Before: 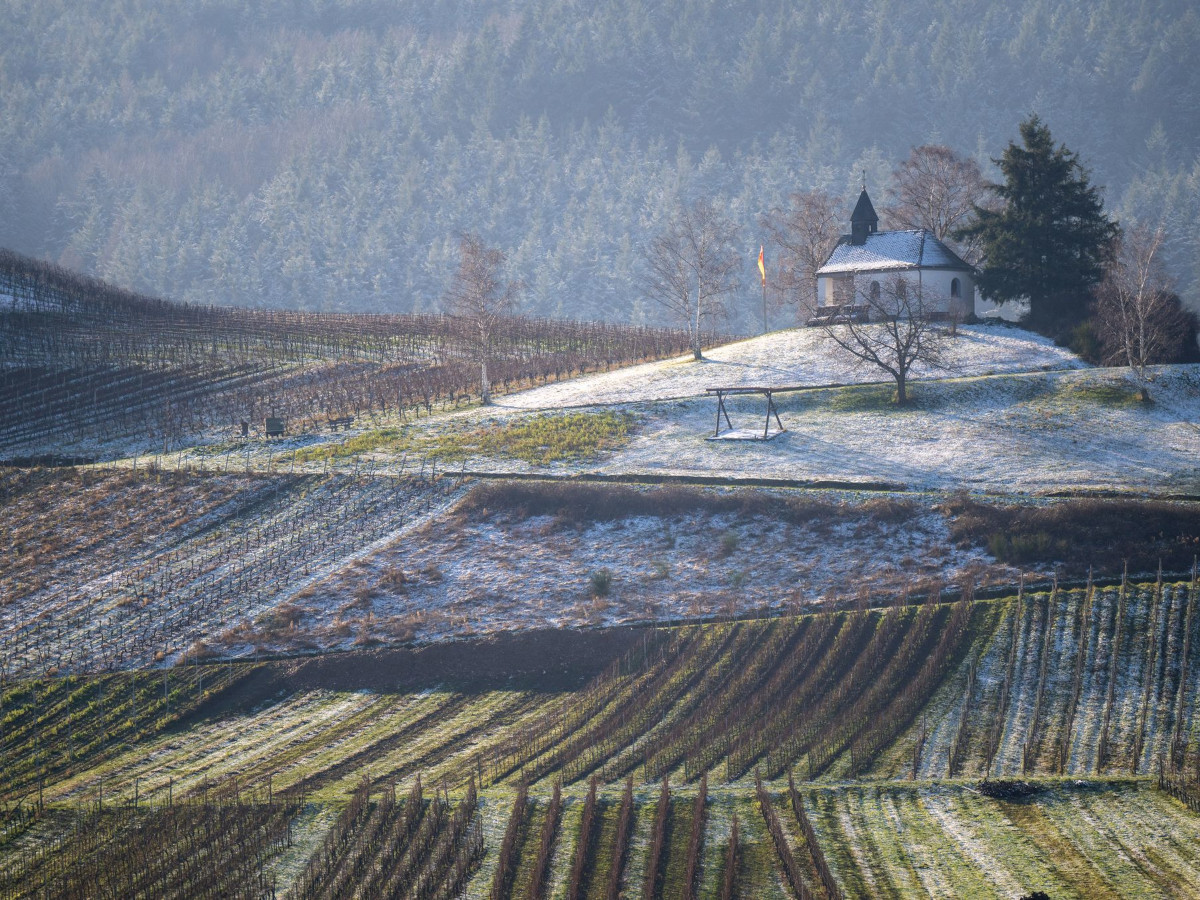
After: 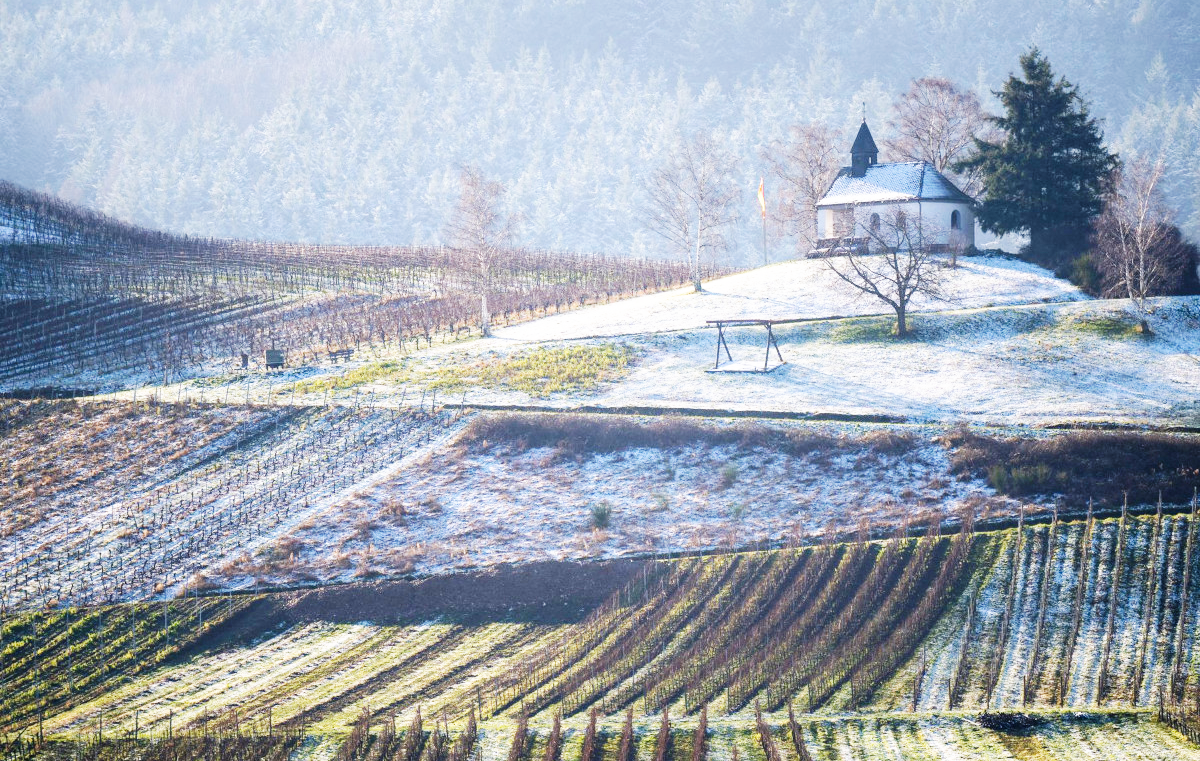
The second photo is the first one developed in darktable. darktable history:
crop: top 7.581%, bottom 7.769%
base curve: curves: ch0 [(0, 0) (0.007, 0.004) (0.027, 0.03) (0.046, 0.07) (0.207, 0.54) (0.442, 0.872) (0.673, 0.972) (1, 1)], preserve colors none
